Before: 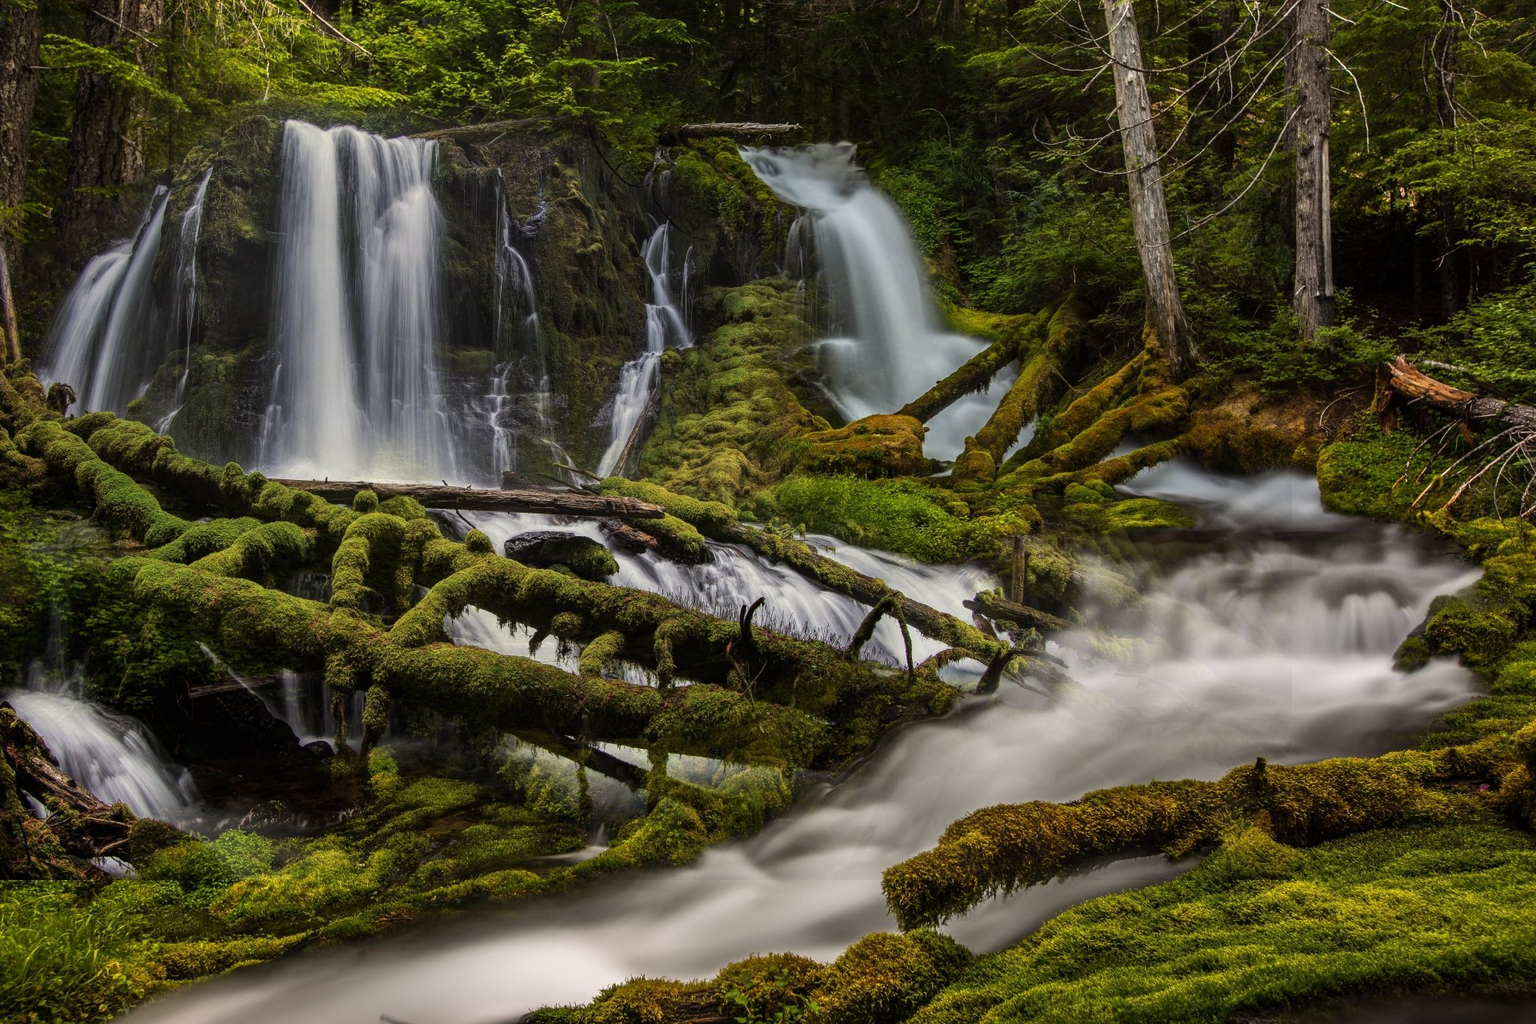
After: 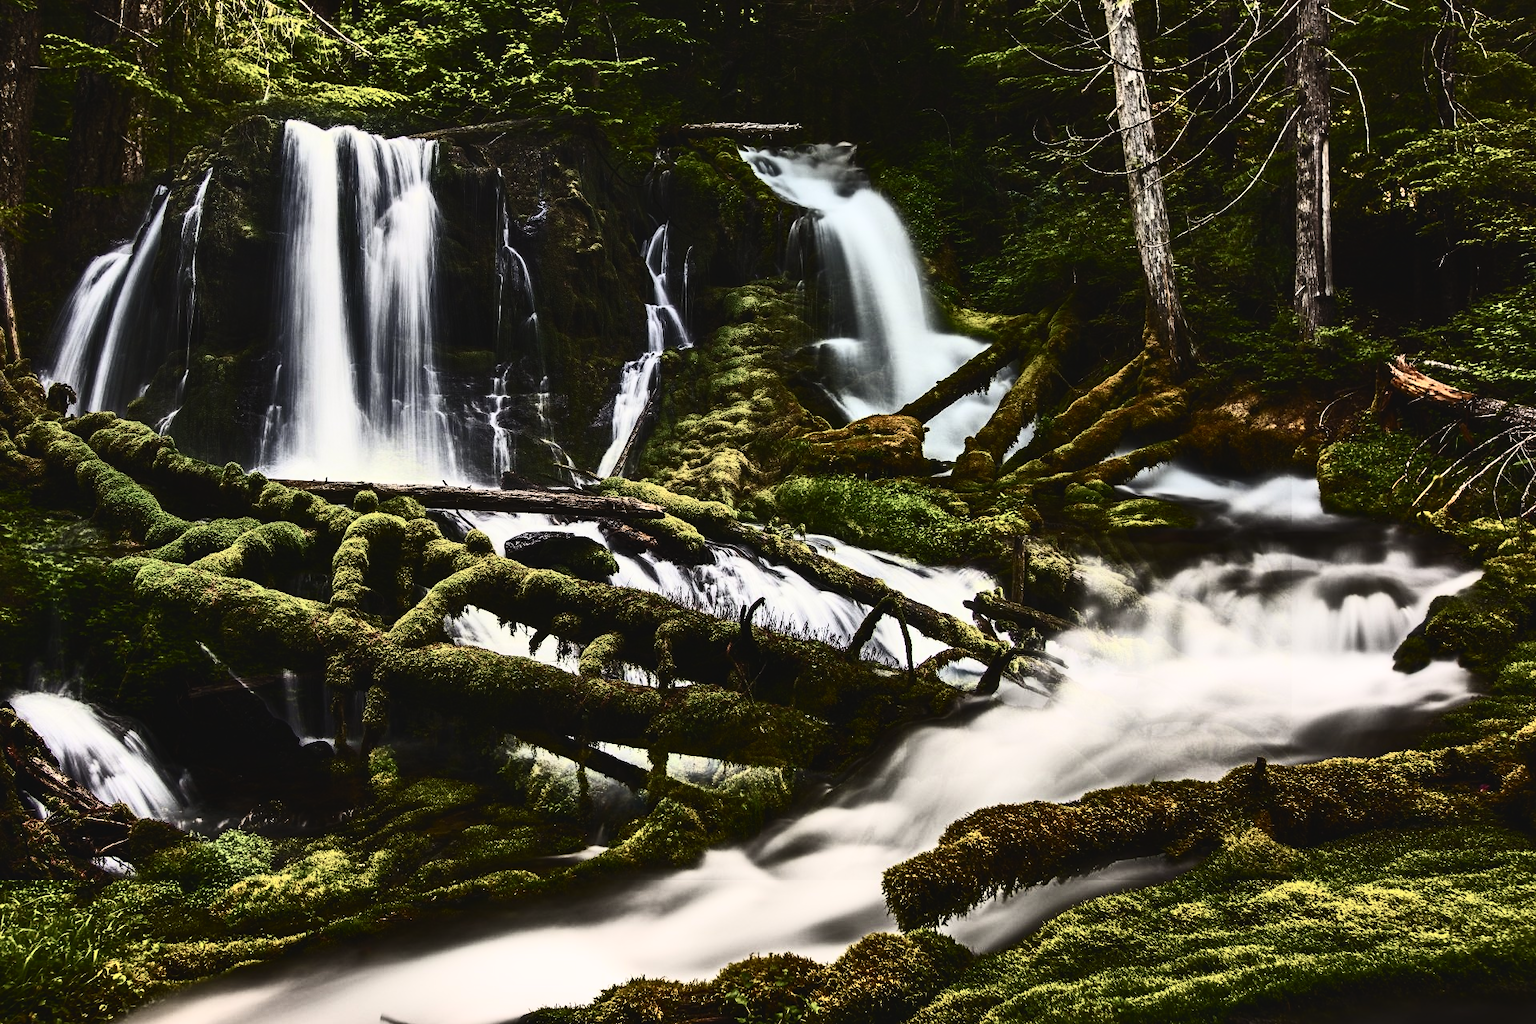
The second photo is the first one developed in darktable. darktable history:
shadows and highlights: shadows 30.86, highlights 0, soften with gaussian
exposure: black level correction -0.015, exposure -0.125 EV, compensate highlight preservation false
contrast brightness saturation: contrast 0.93, brightness 0.2
